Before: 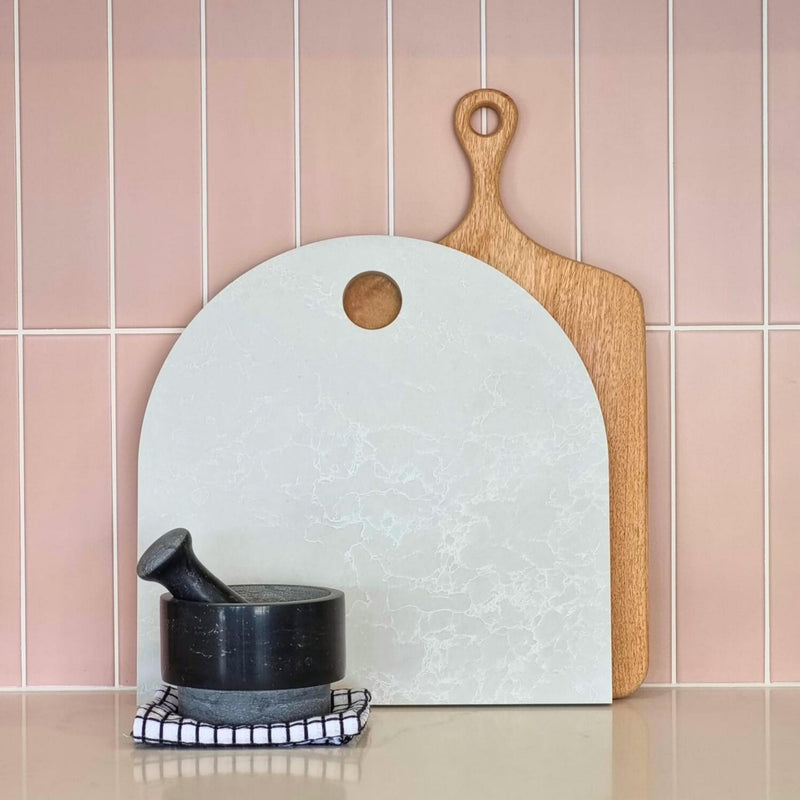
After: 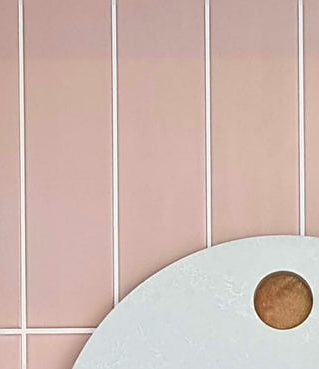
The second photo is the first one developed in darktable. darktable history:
crop and rotate: left 11.2%, top 0.111%, right 48.814%, bottom 53.757%
sharpen: on, module defaults
